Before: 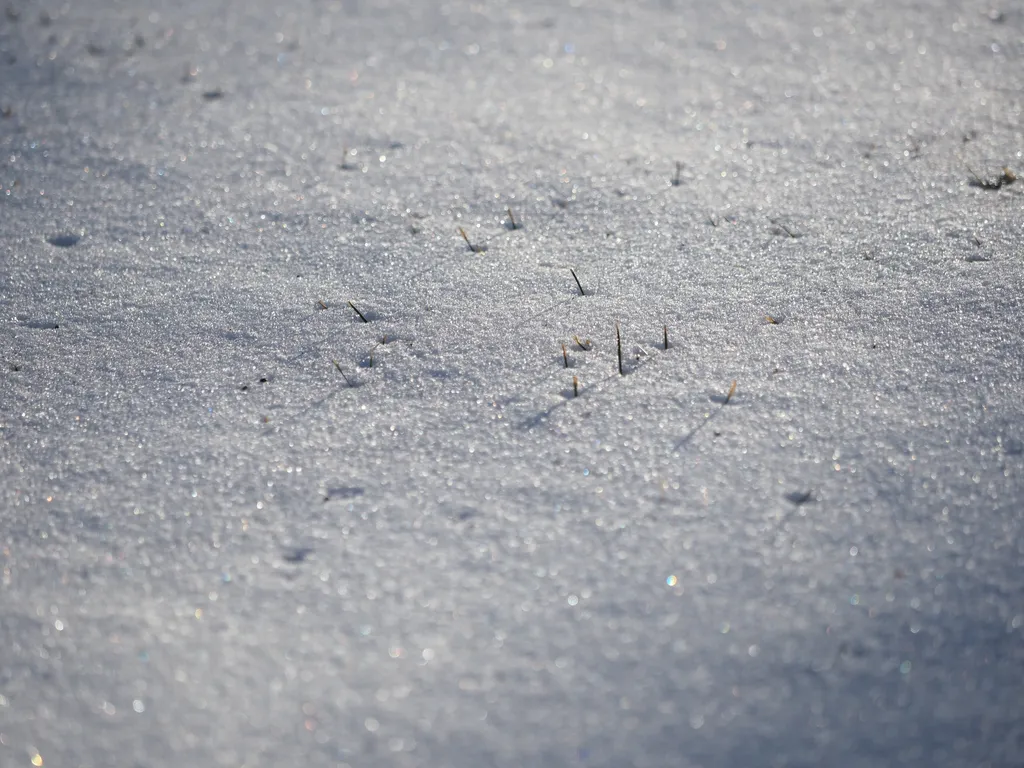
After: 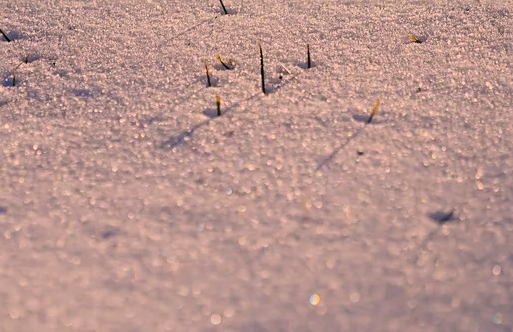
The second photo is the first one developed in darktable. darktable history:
exposure: black level correction -0.005, exposure 0.058 EV, compensate exposure bias true, compensate highlight preservation false
crop: left 34.9%, top 36.639%, right 14.954%, bottom 20.018%
base curve: curves: ch0 [(0, 0) (0.073, 0.04) (0.157, 0.139) (0.492, 0.492) (0.758, 0.758) (1, 1)], preserve colors none
color correction: highlights a* 20.99, highlights b* 19.74
sharpen: radius 1.898, amount 0.407, threshold 1.61
color balance rgb: global offset › luminance -0.513%, perceptual saturation grading › global saturation -0.133%, contrast -29.603%
contrast brightness saturation: contrast 0.177, saturation 0.298
